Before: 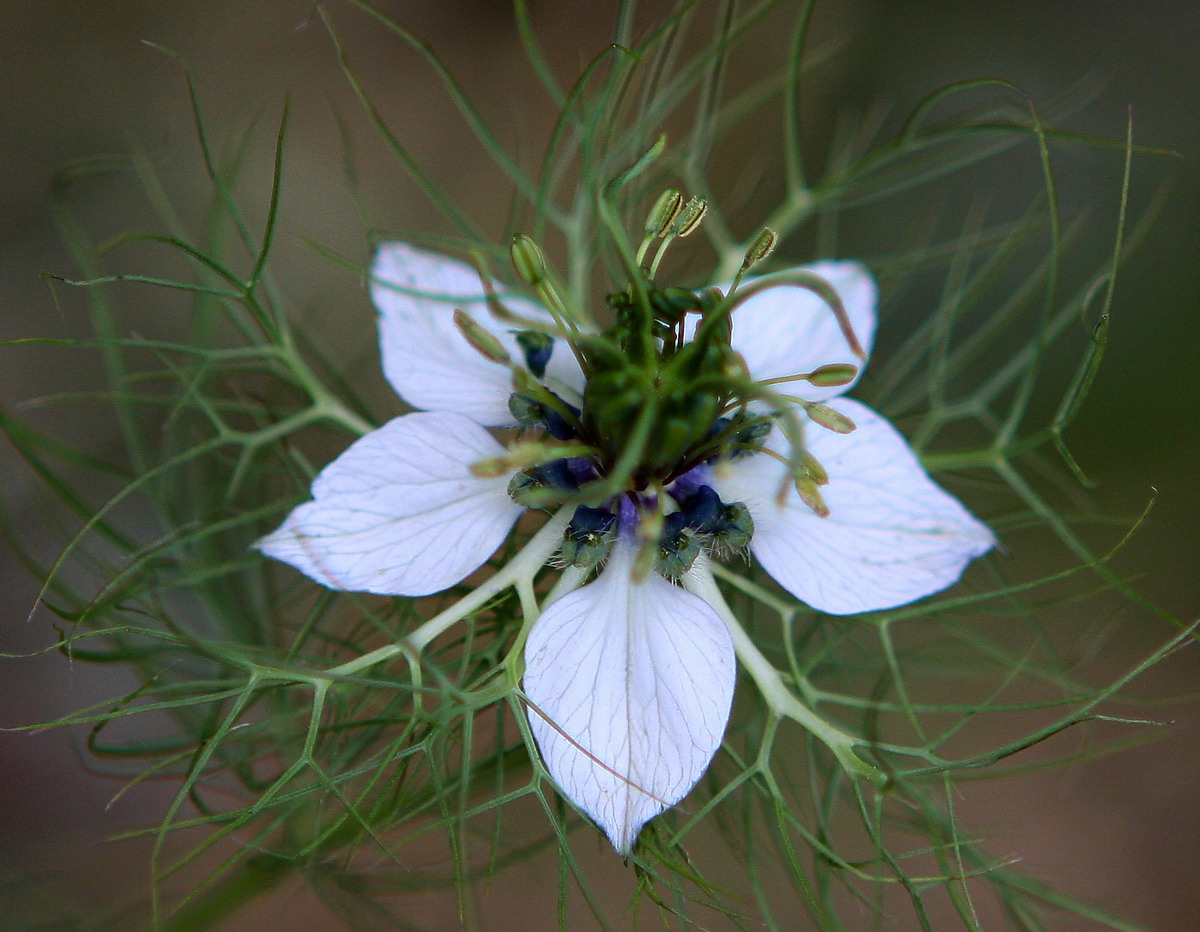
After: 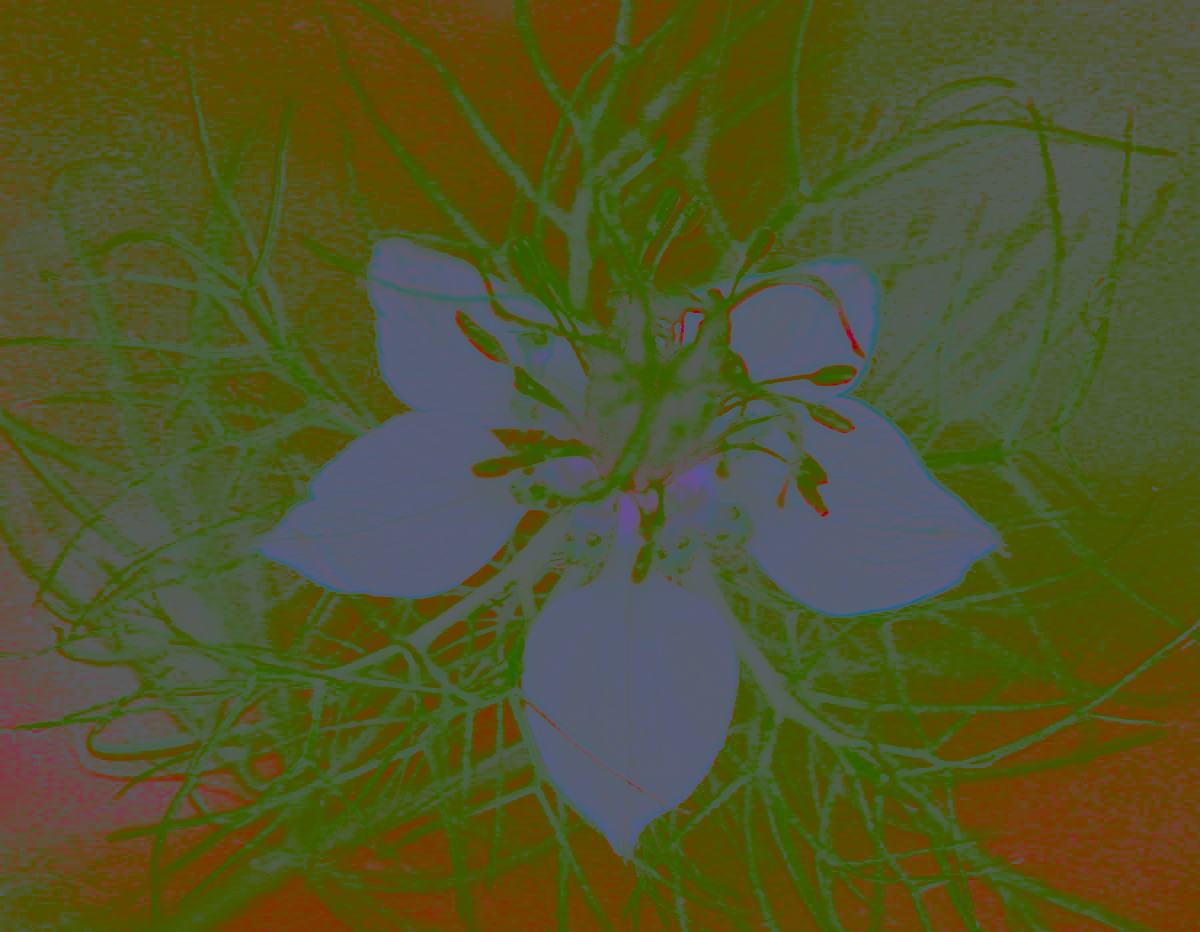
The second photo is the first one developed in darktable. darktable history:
color zones: curves: ch0 [(0.004, 0.388) (0.125, 0.392) (0.25, 0.404) (0.375, 0.5) (0.5, 0.5) (0.625, 0.5) (0.75, 0.5) (0.875, 0.5)]; ch1 [(0, 0.5) (0.125, 0.5) (0.25, 0.5) (0.375, 0.124) (0.524, 0.124) (0.645, 0.128) (0.789, 0.132) (0.914, 0.096) (0.998, 0.068)]
contrast brightness saturation: contrast -0.977, brightness -0.179, saturation 0.741
color balance rgb: linear chroma grading › global chroma 41.417%, perceptual saturation grading › global saturation 27.3%, perceptual saturation grading › highlights -28.568%, perceptual saturation grading › mid-tones 15.138%, perceptual saturation grading › shadows 33.444%, contrast 4.944%
